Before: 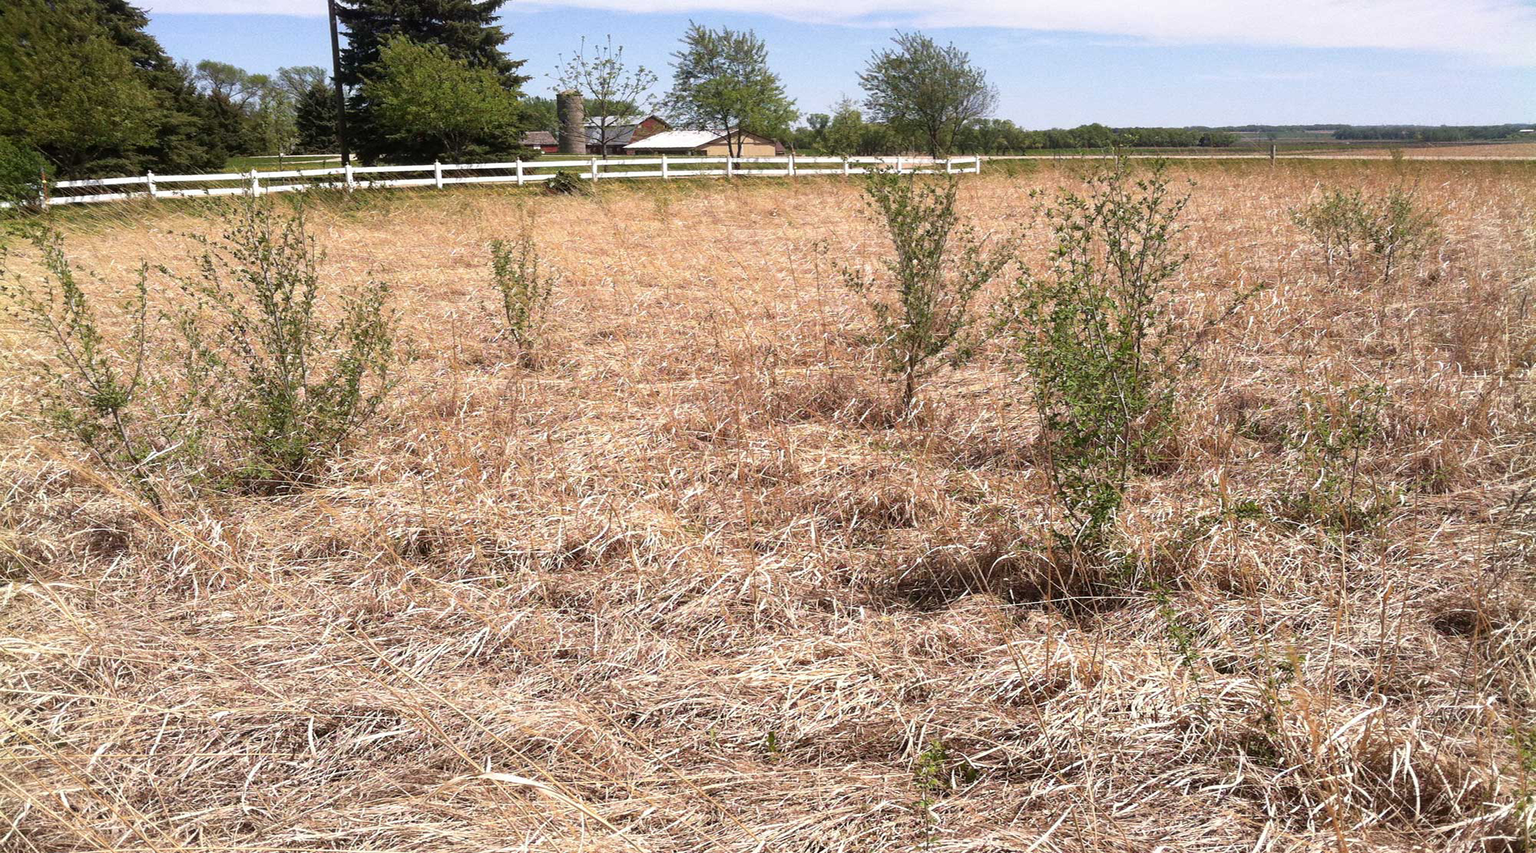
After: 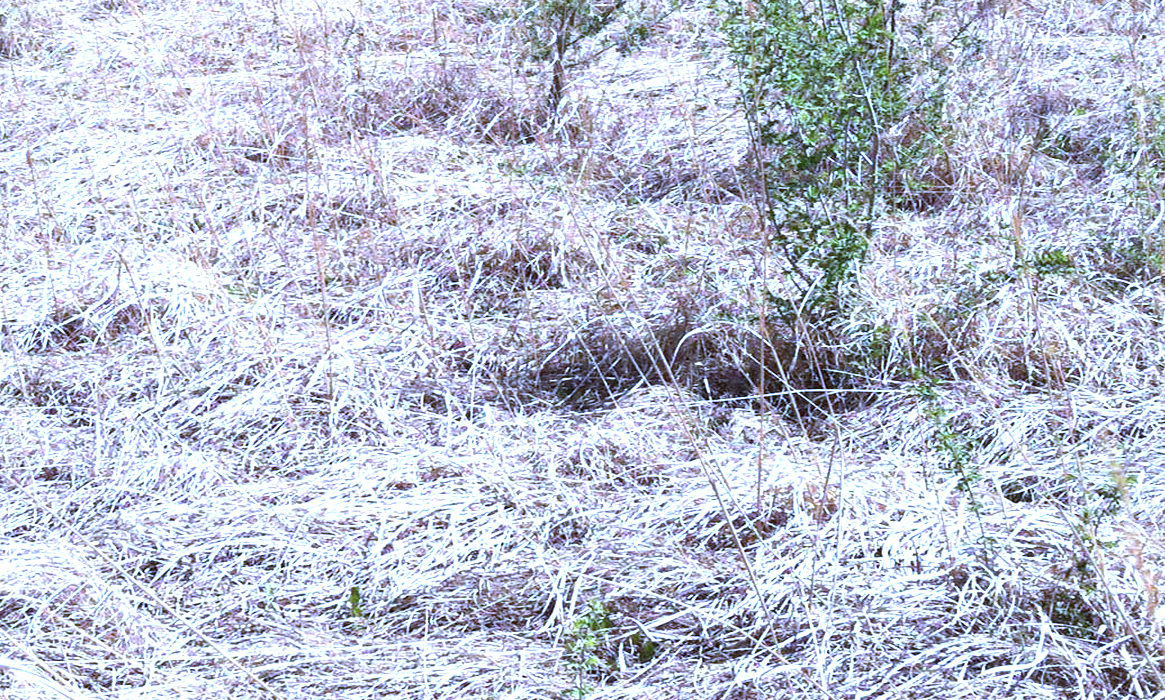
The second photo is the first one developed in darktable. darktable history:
exposure: exposure 1.16 EV, compensate exposure bias true, compensate highlight preservation false
crop: left 34.479%, top 38.822%, right 13.718%, bottom 5.172%
white balance: red 0.766, blue 1.537
